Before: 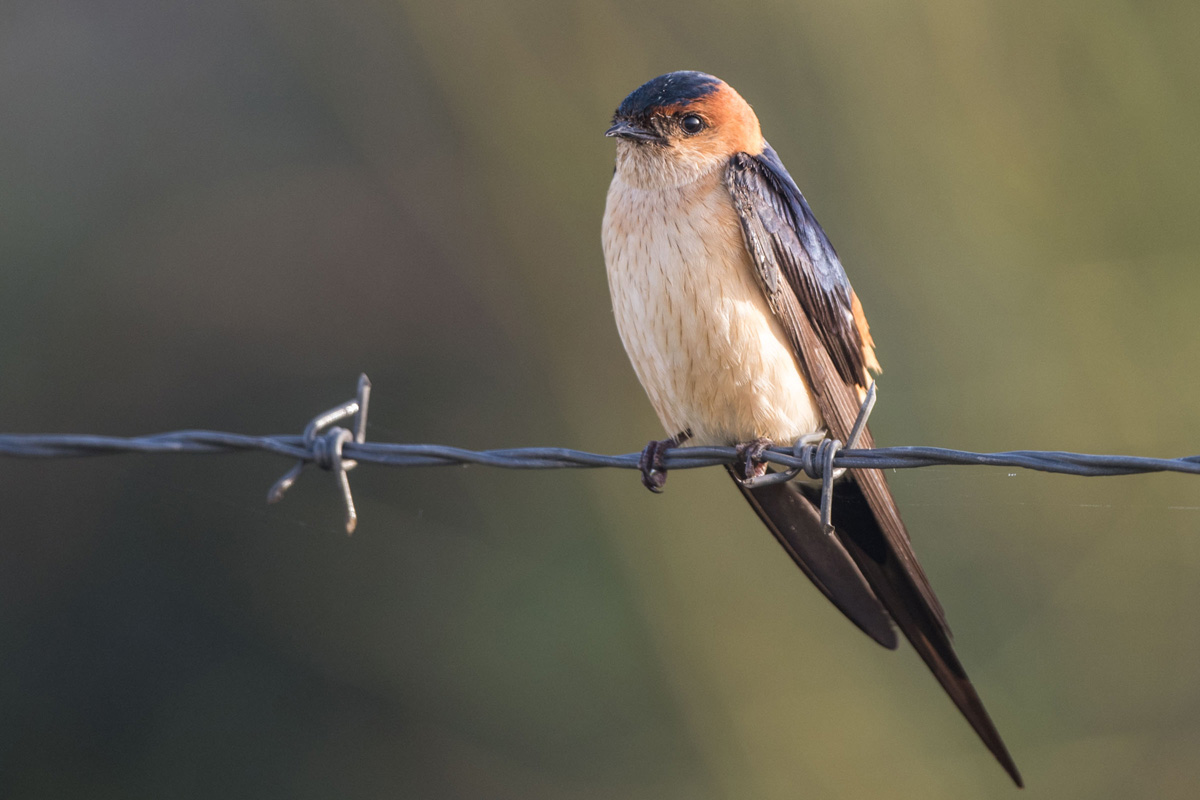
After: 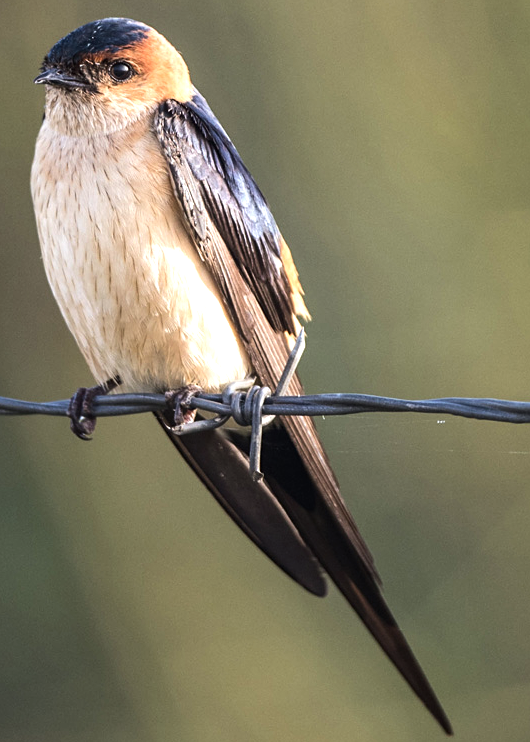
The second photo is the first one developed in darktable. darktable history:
white balance: red 0.978, blue 0.999
sharpen: amount 0.2
tone equalizer: -8 EV -0.75 EV, -7 EV -0.7 EV, -6 EV -0.6 EV, -5 EV -0.4 EV, -3 EV 0.4 EV, -2 EV 0.6 EV, -1 EV 0.7 EV, +0 EV 0.75 EV, edges refinement/feathering 500, mask exposure compensation -1.57 EV, preserve details no
crop: left 47.628%, top 6.643%, right 7.874%
